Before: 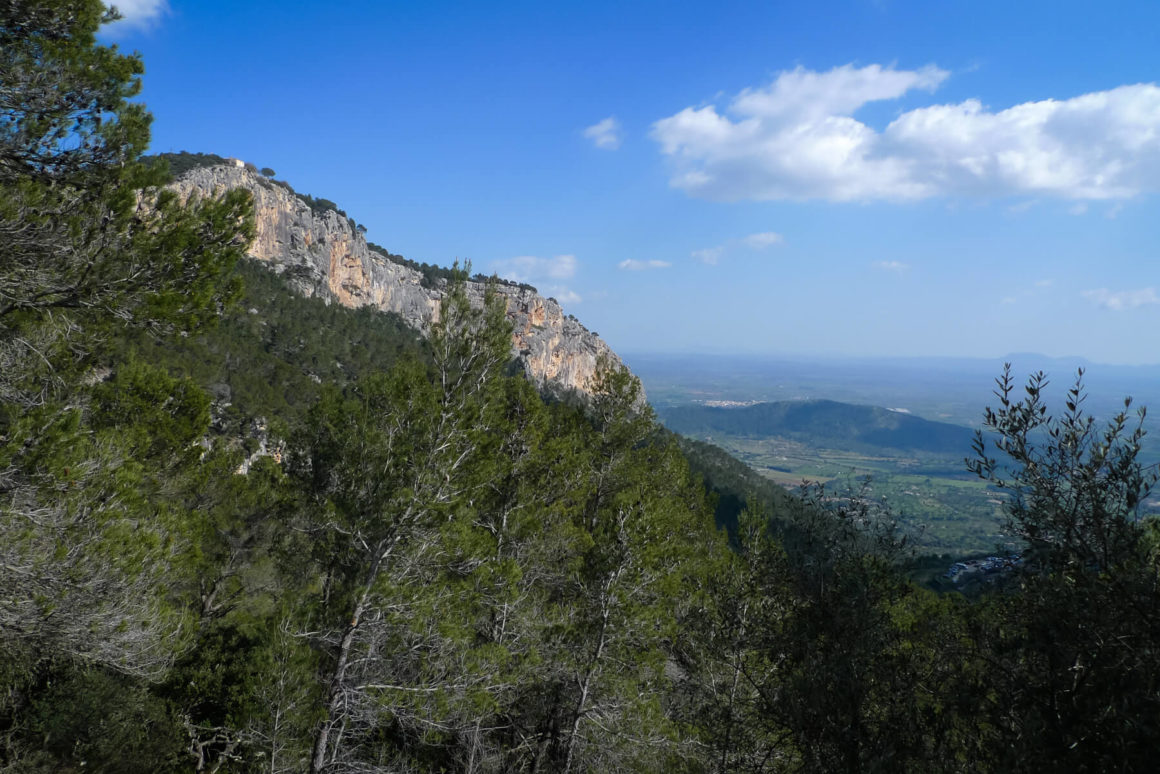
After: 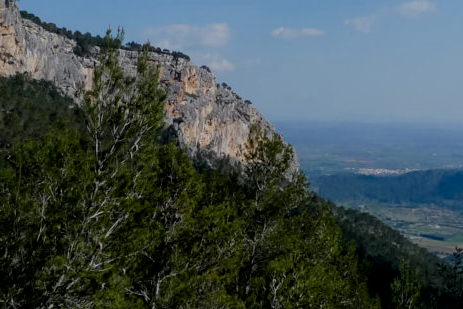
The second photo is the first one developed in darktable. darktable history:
local contrast: detail 110%
filmic rgb: middle gray luminance 29%, black relative exposure -10.3 EV, white relative exposure 5.5 EV, threshold 6 EV, target black luminance 0%, hardness 3.95, latitude 2.04%, contrast 1.132, highlights saturation mix 5%, shadows ↔ highlights balance 15.11%, preserve chrominance no, color science v3 (2019), use custom middle-gray values true, iterations of high-quality reconstruction 0, enable highlight reconstruction true
rgb levels: preserve colors max RGB
crop: left 30%, top 30%, right 30%, bottom 30%
